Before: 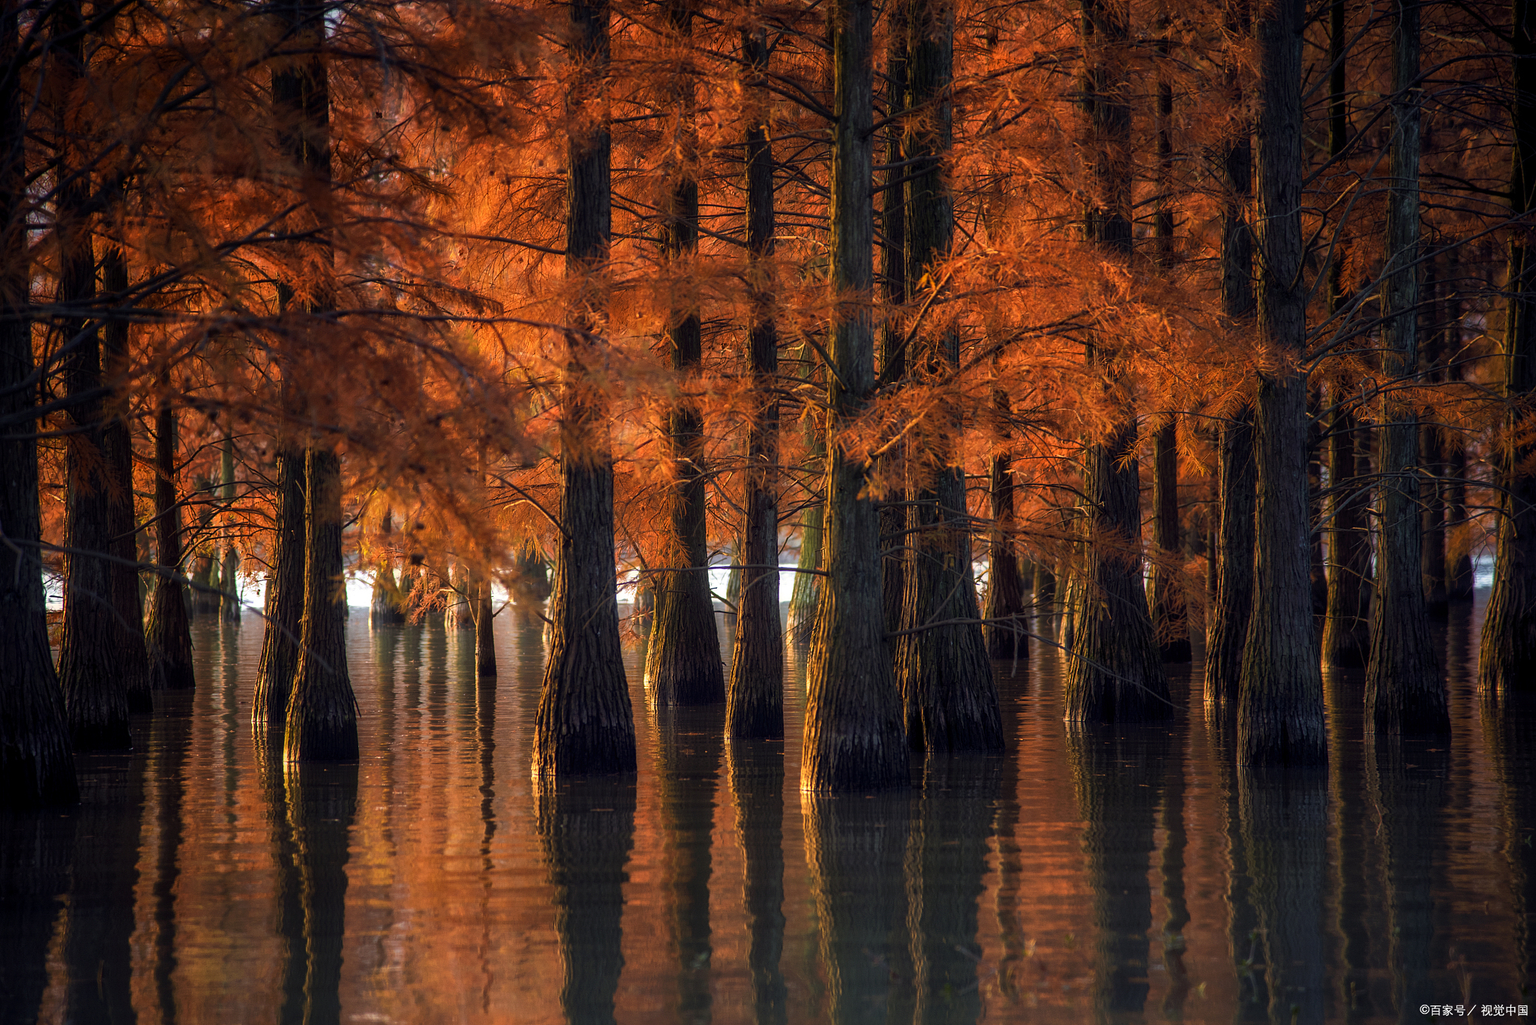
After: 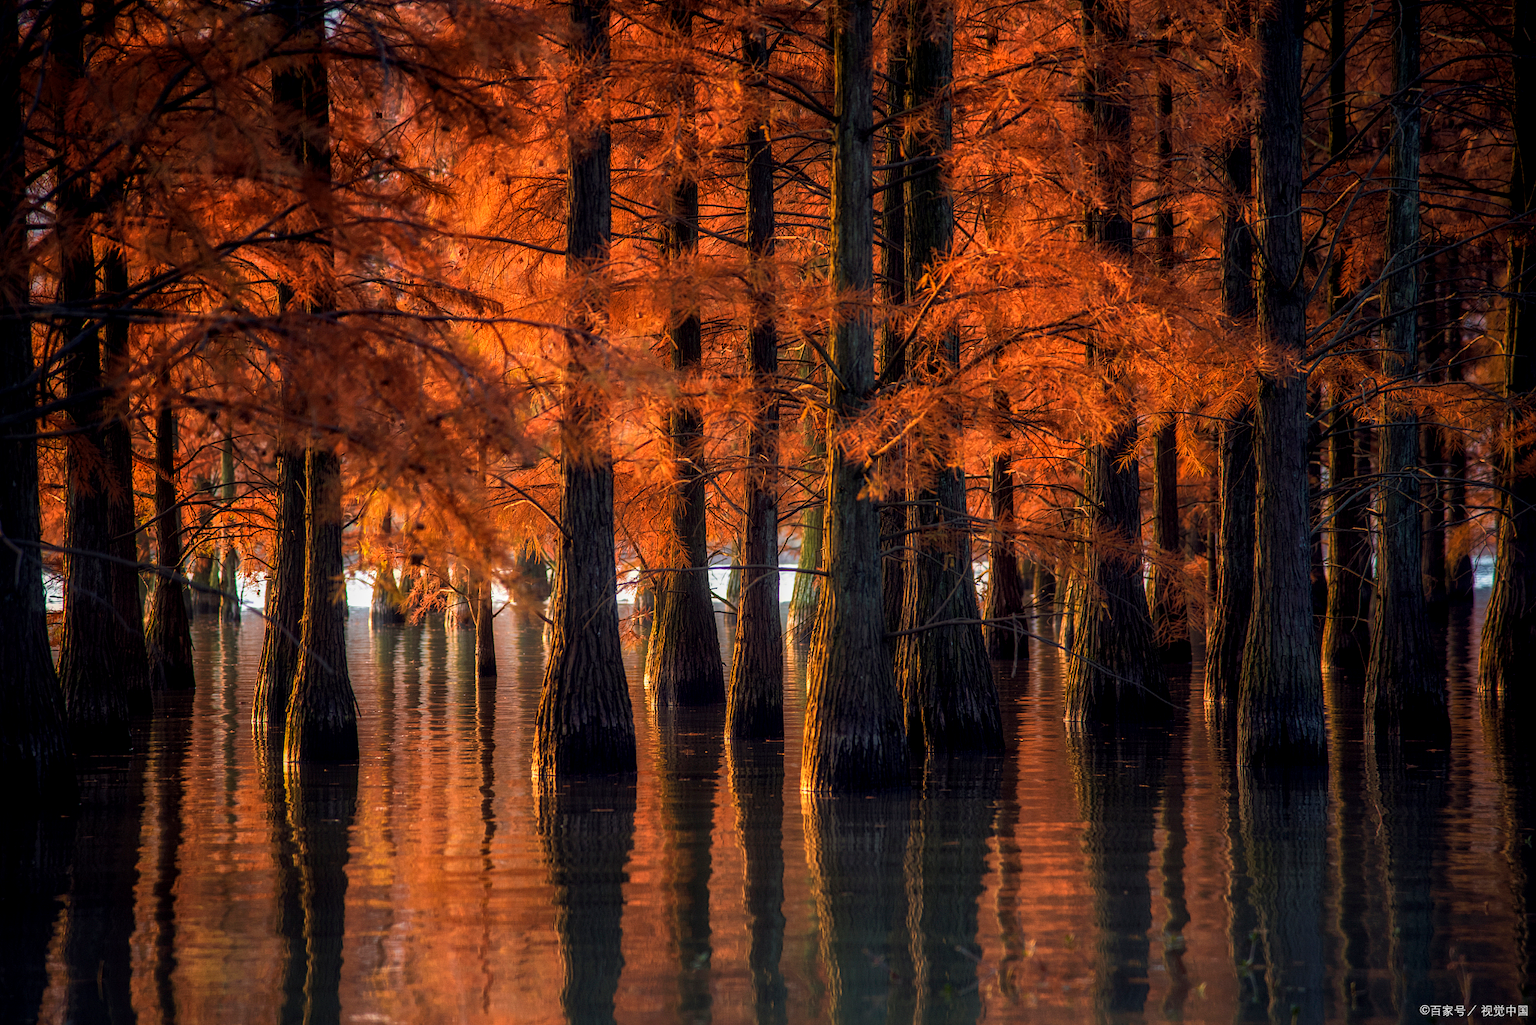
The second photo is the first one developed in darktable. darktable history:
local contrast: detail 117%
